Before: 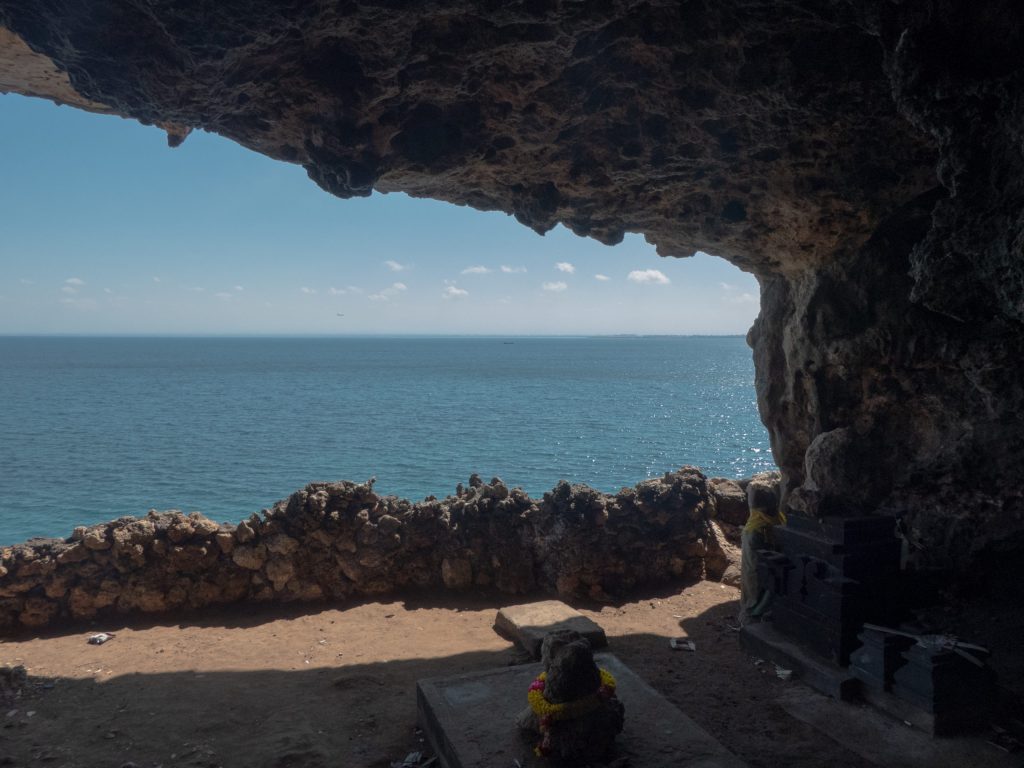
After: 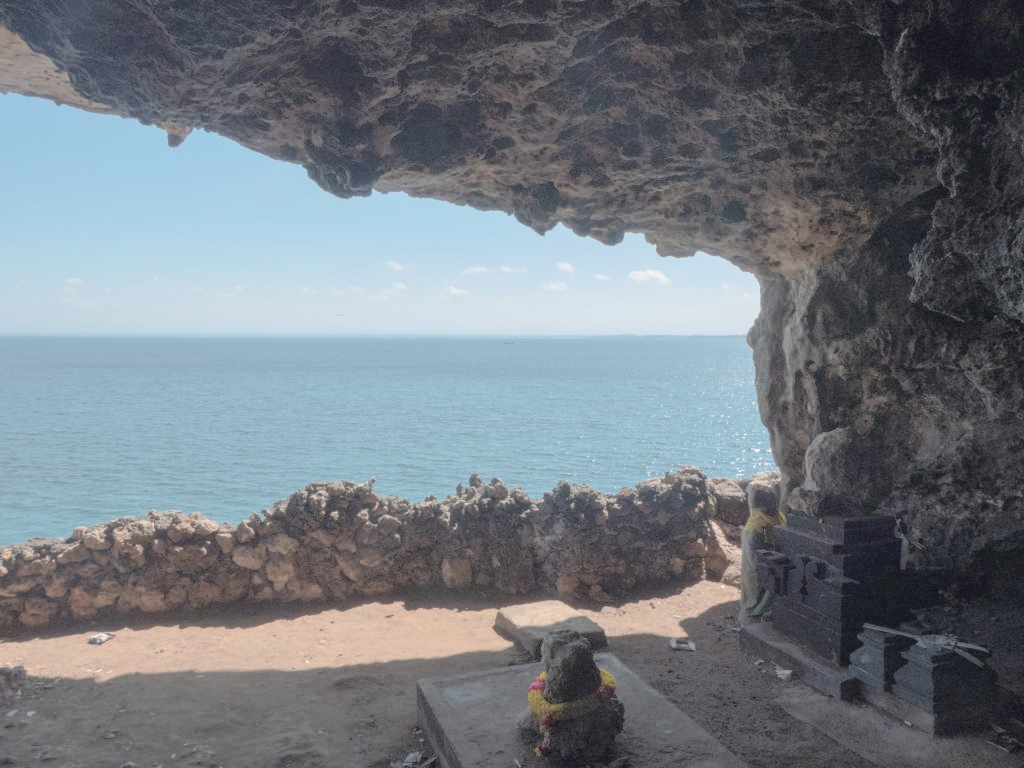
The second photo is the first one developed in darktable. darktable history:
exposure: black level correction 0, exposure 0.5 EV, compensate highlight preservation false
color balance rgb: perceptual saturation grading › global saturation -27.94%, hue shift -2.27°, contrast -21.26%
global tonemap: drago (0.7, 100)
